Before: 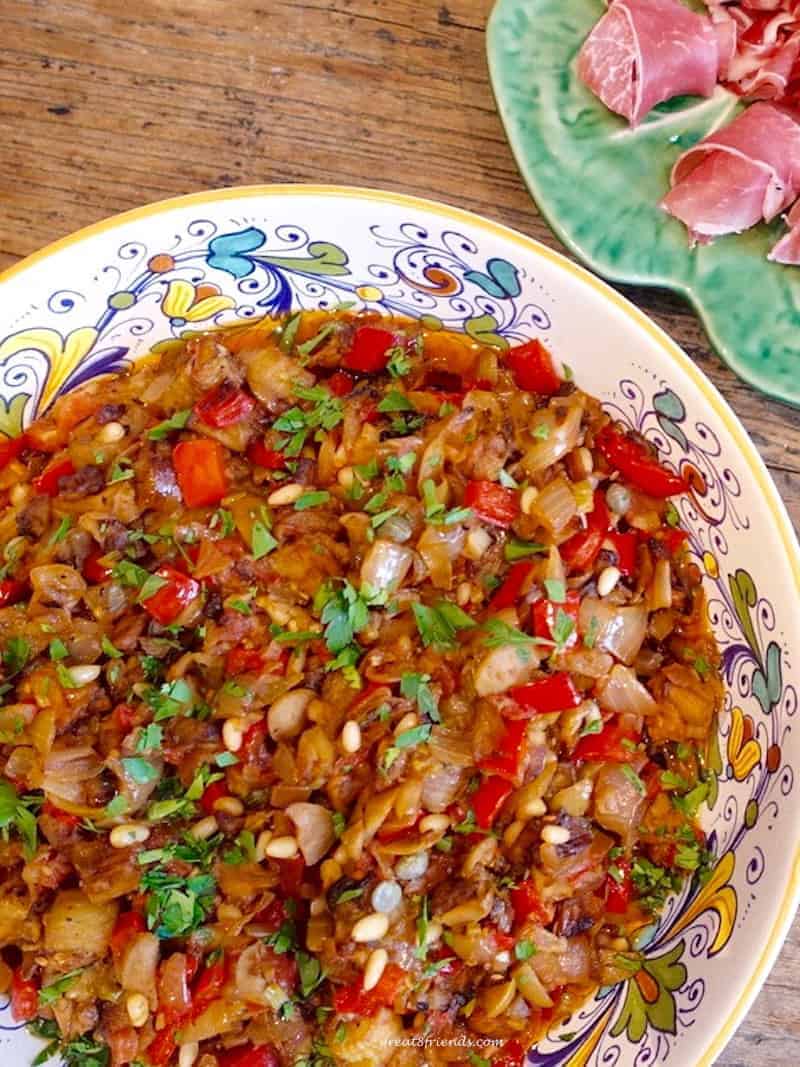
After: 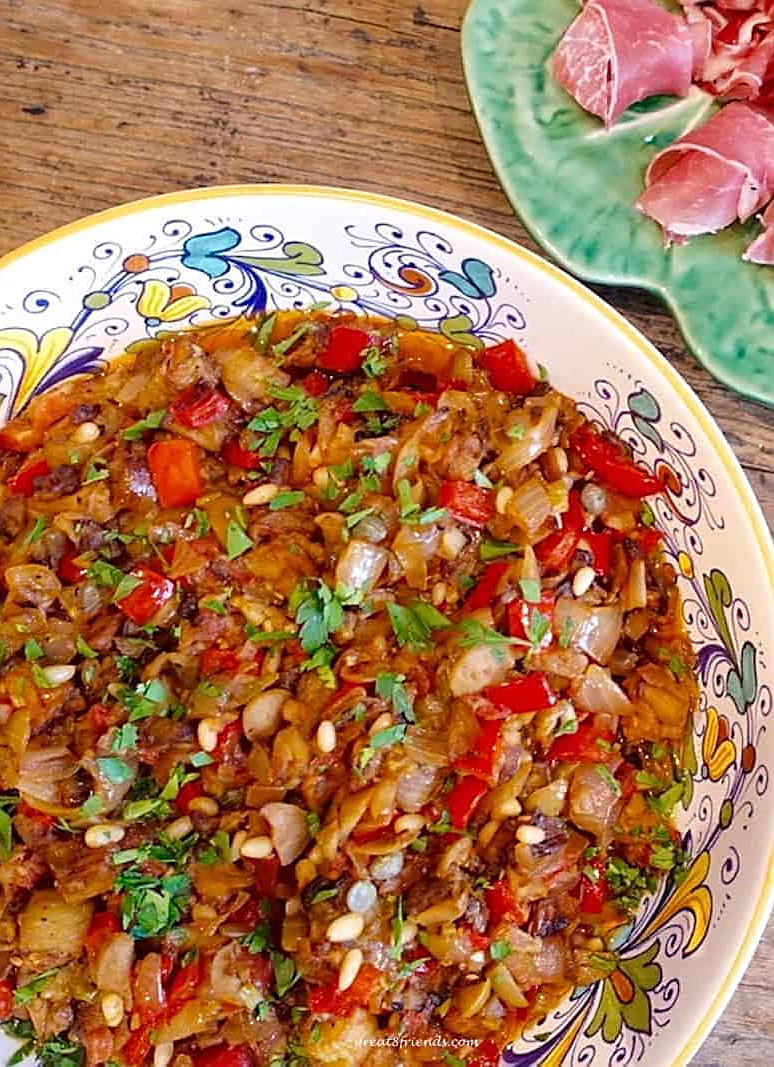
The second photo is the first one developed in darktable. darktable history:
sharpen: on, module defaults
crop and rotate: left 3.238%
